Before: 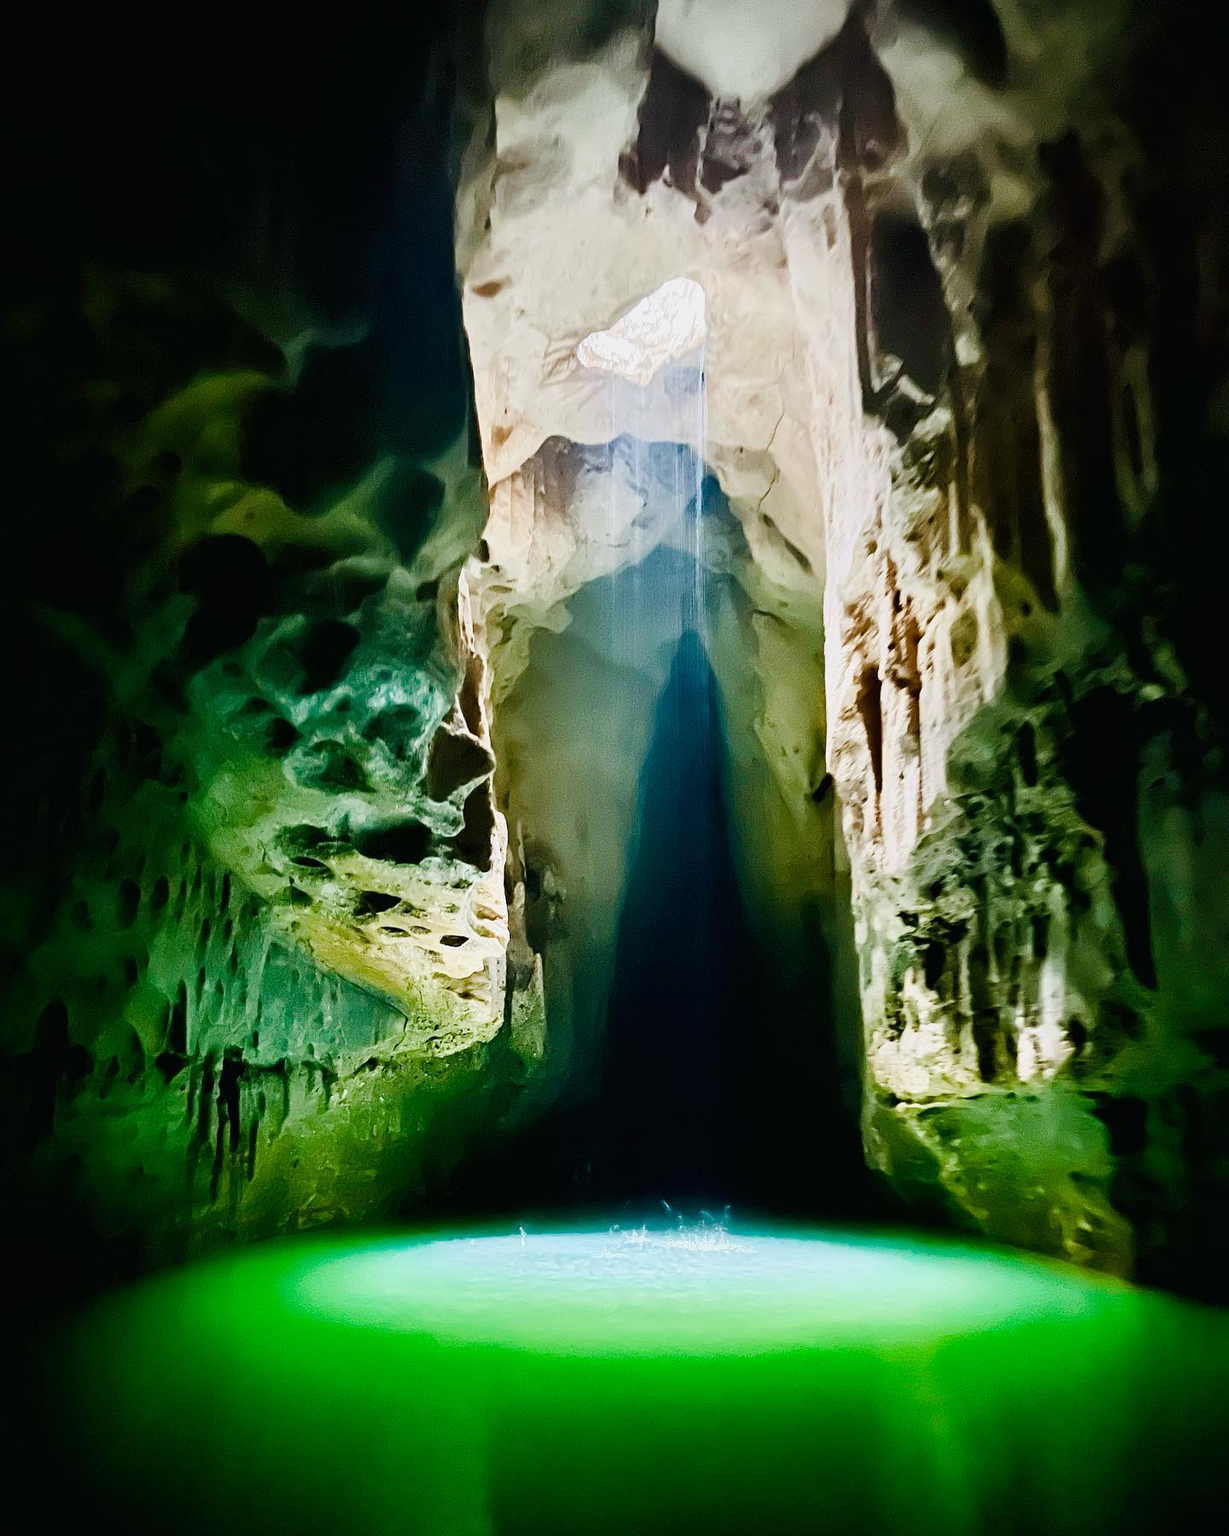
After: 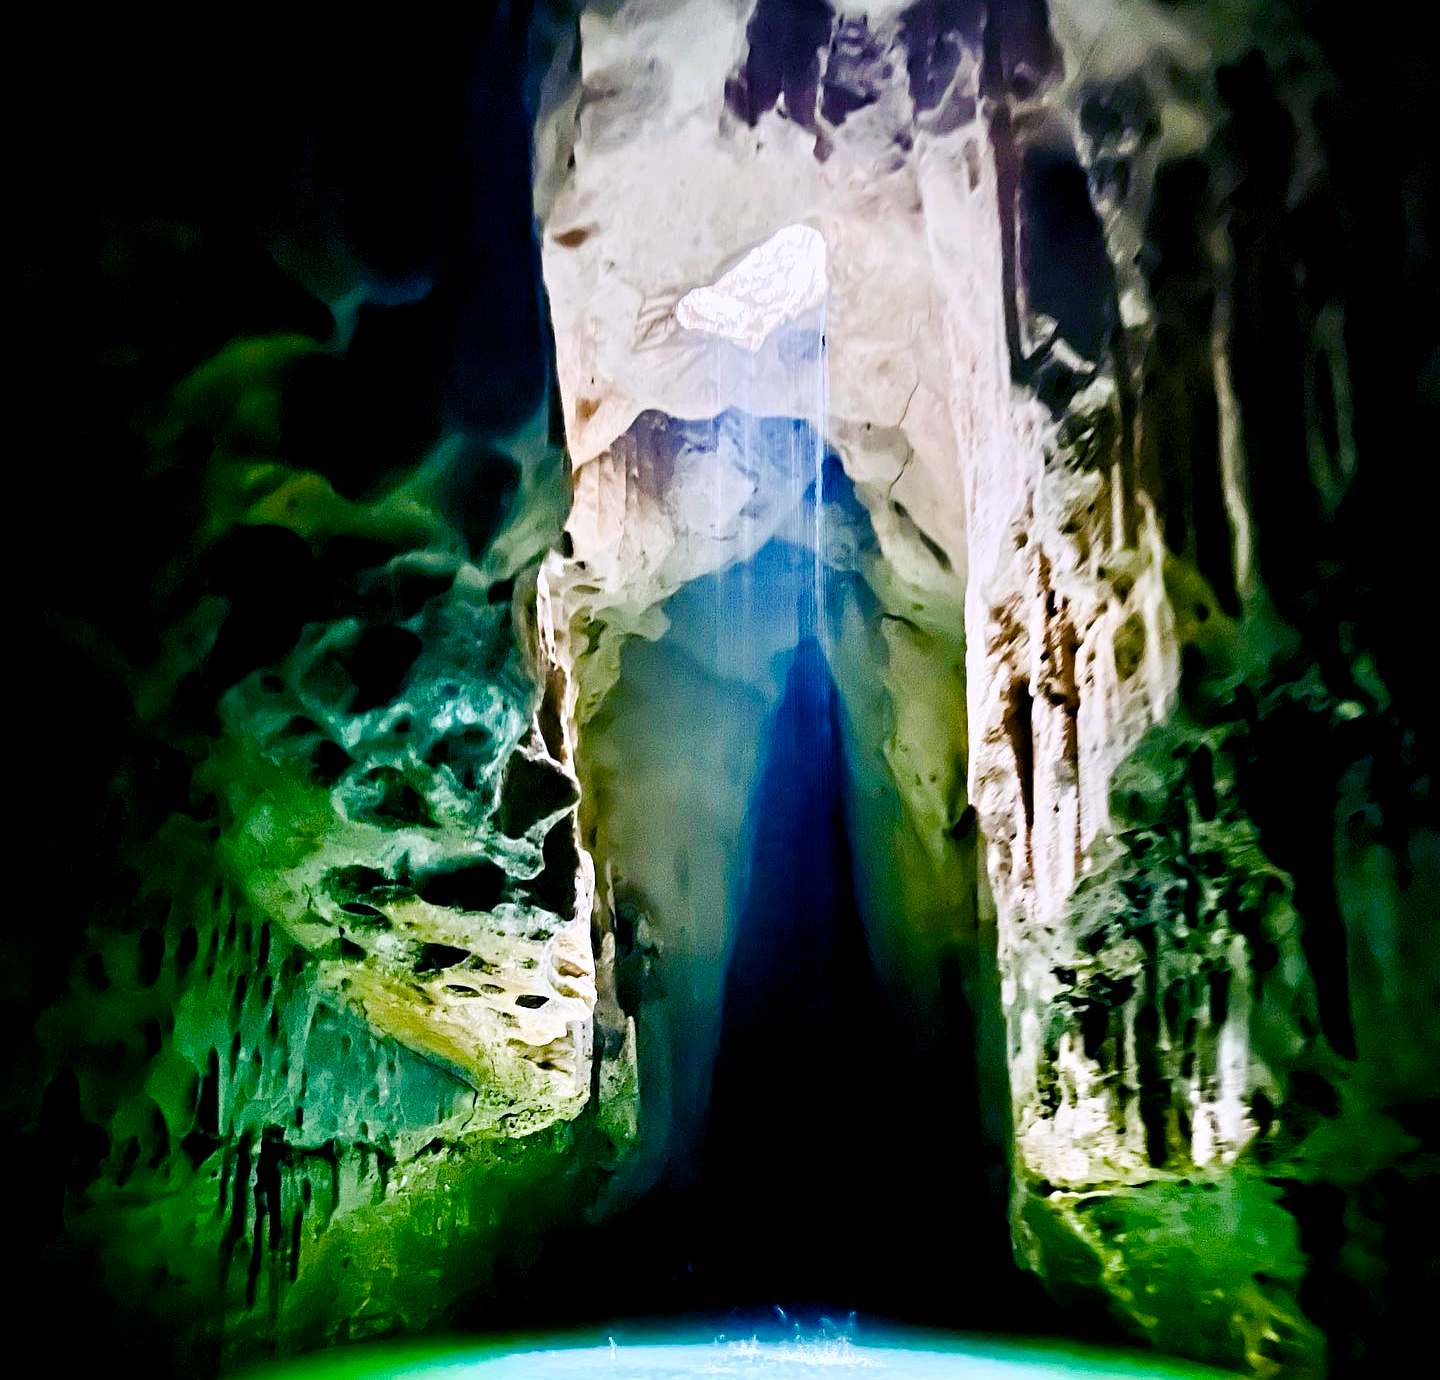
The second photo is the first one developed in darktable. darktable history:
crop: top 5.667%, bottom 17.637%
color balance rgb: shadows lift › luminance -28.76%, shadows lift › chroma 15%, shadows lift › hue 270°, power › chroma 1%, power › hue 255°, highlights gain › luminance 7.14%, highlights gain › chroma 2%, highlights gain › hue 90°, global offset › luminance -0.29%, global offset › hue 260°, perceptual saturation grading › global saturation 20%, perceptual saturation grading › highlights -13.92%, perceptual saturation grading › shadows 50%
contrast equalizer: y [[0.5, 0.5, 0.544, 0.569, 0.5, 0.5], [0.5 ×6], [0.5 ×6], [0 ×6], [0 ×6]]
white balance: red 1.004, blue 1.096
